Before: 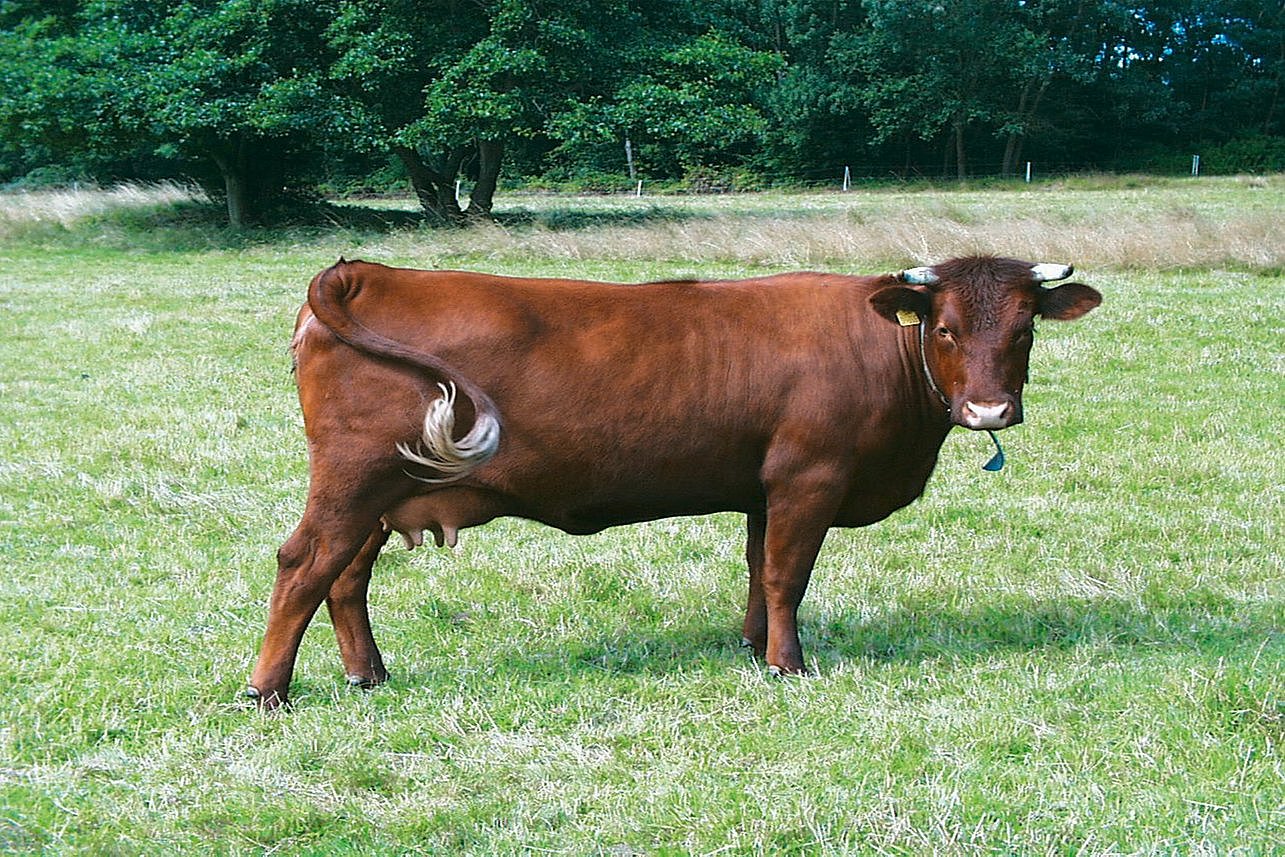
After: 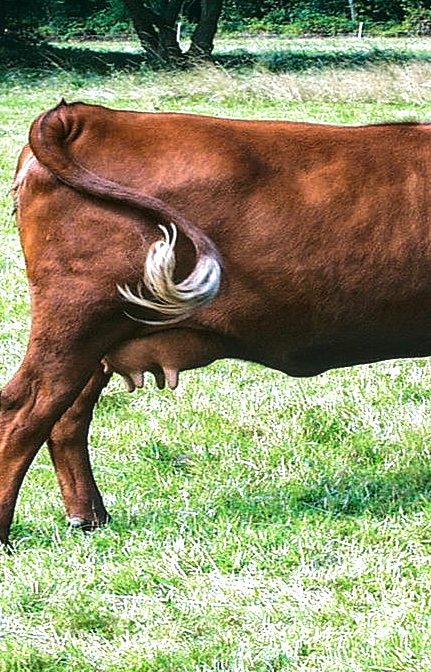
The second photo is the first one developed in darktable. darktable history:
crop and rotate: left 21.77%, top 18.528%, right 44.676%, bottom 2.997%
tone equalizer: -8 EV -0.75 EV, -7 EV -0.7 EV, -6 EV -0.6 EV, -5 EV -0.4 EV, -3 EV 0.4 EV, -2 EV 0.6 EV, -1 EV 0.7 EV, +0 EV 0.75 EV, edges refinement/feathering 500, mask exposure compensation -1.57 EV, preserve details no
local contrast: on, module defaults
velvia: on, module defaults
